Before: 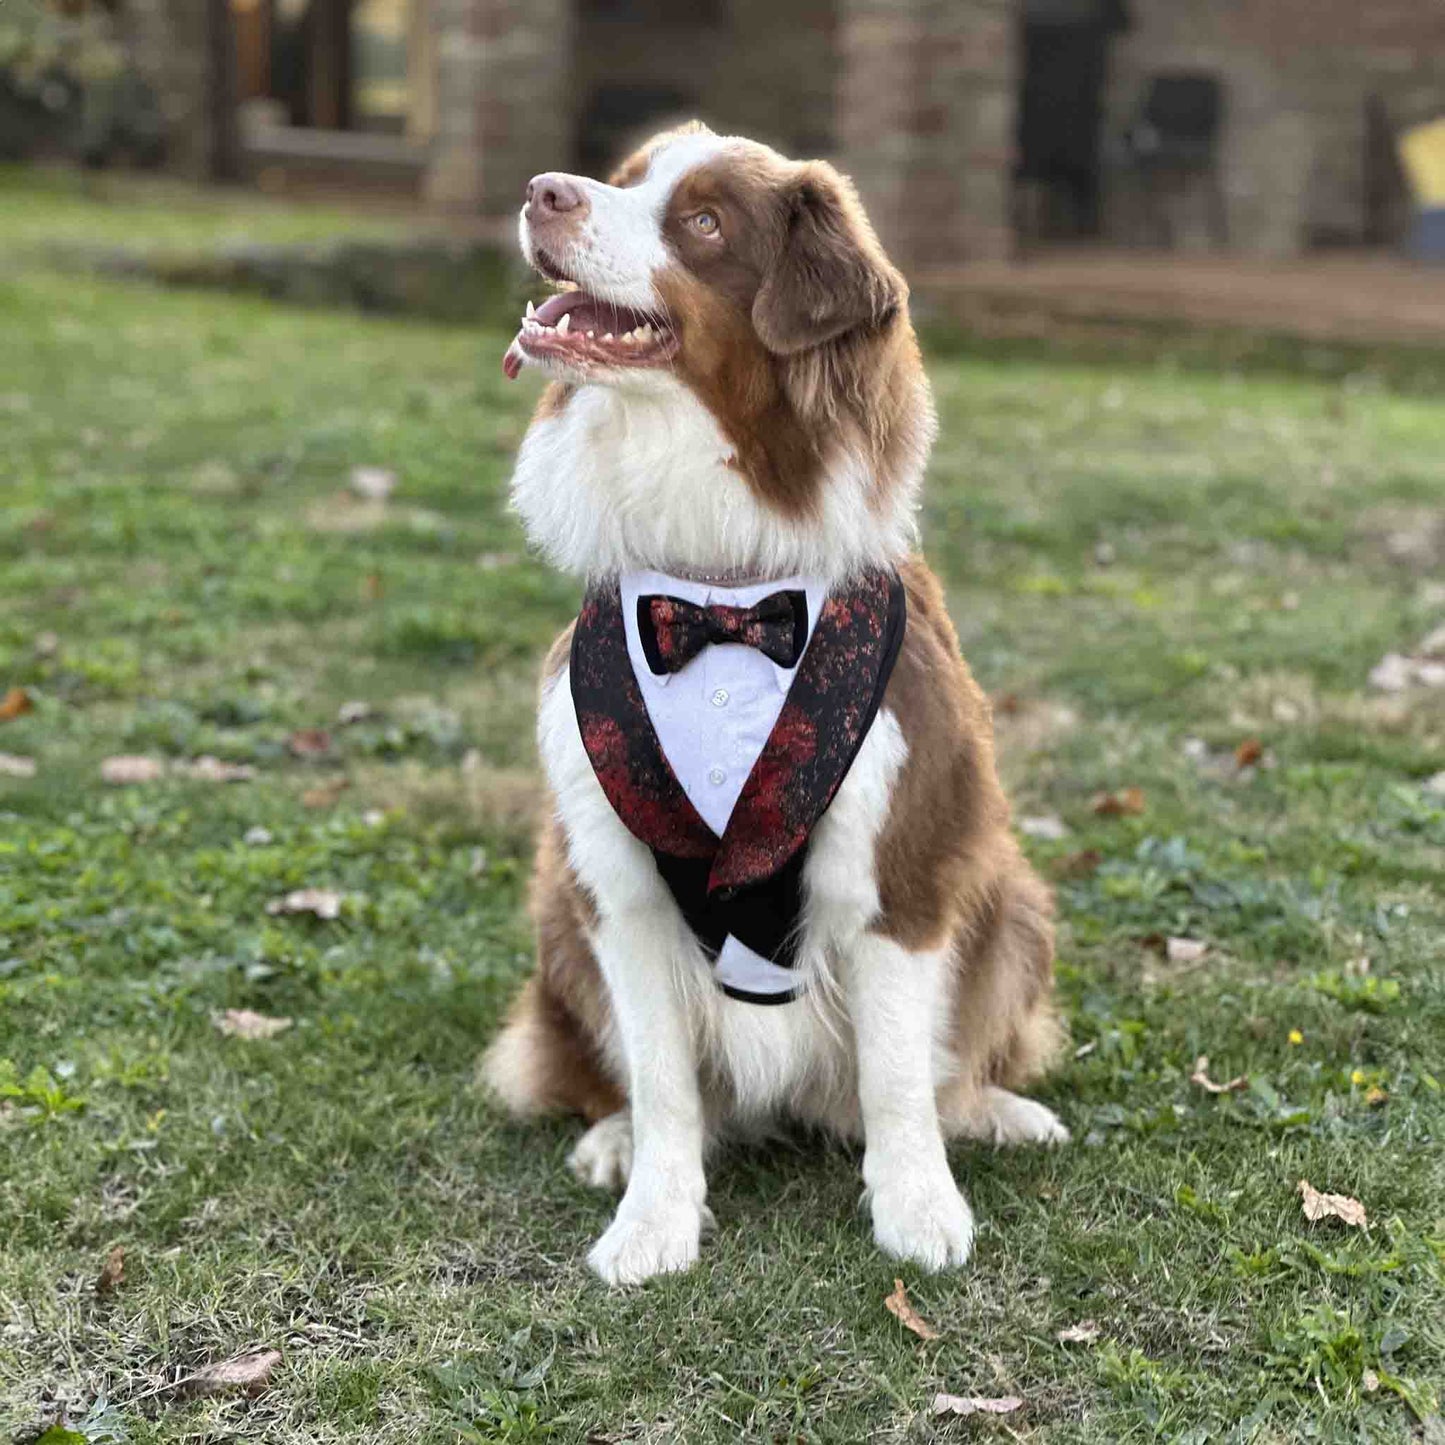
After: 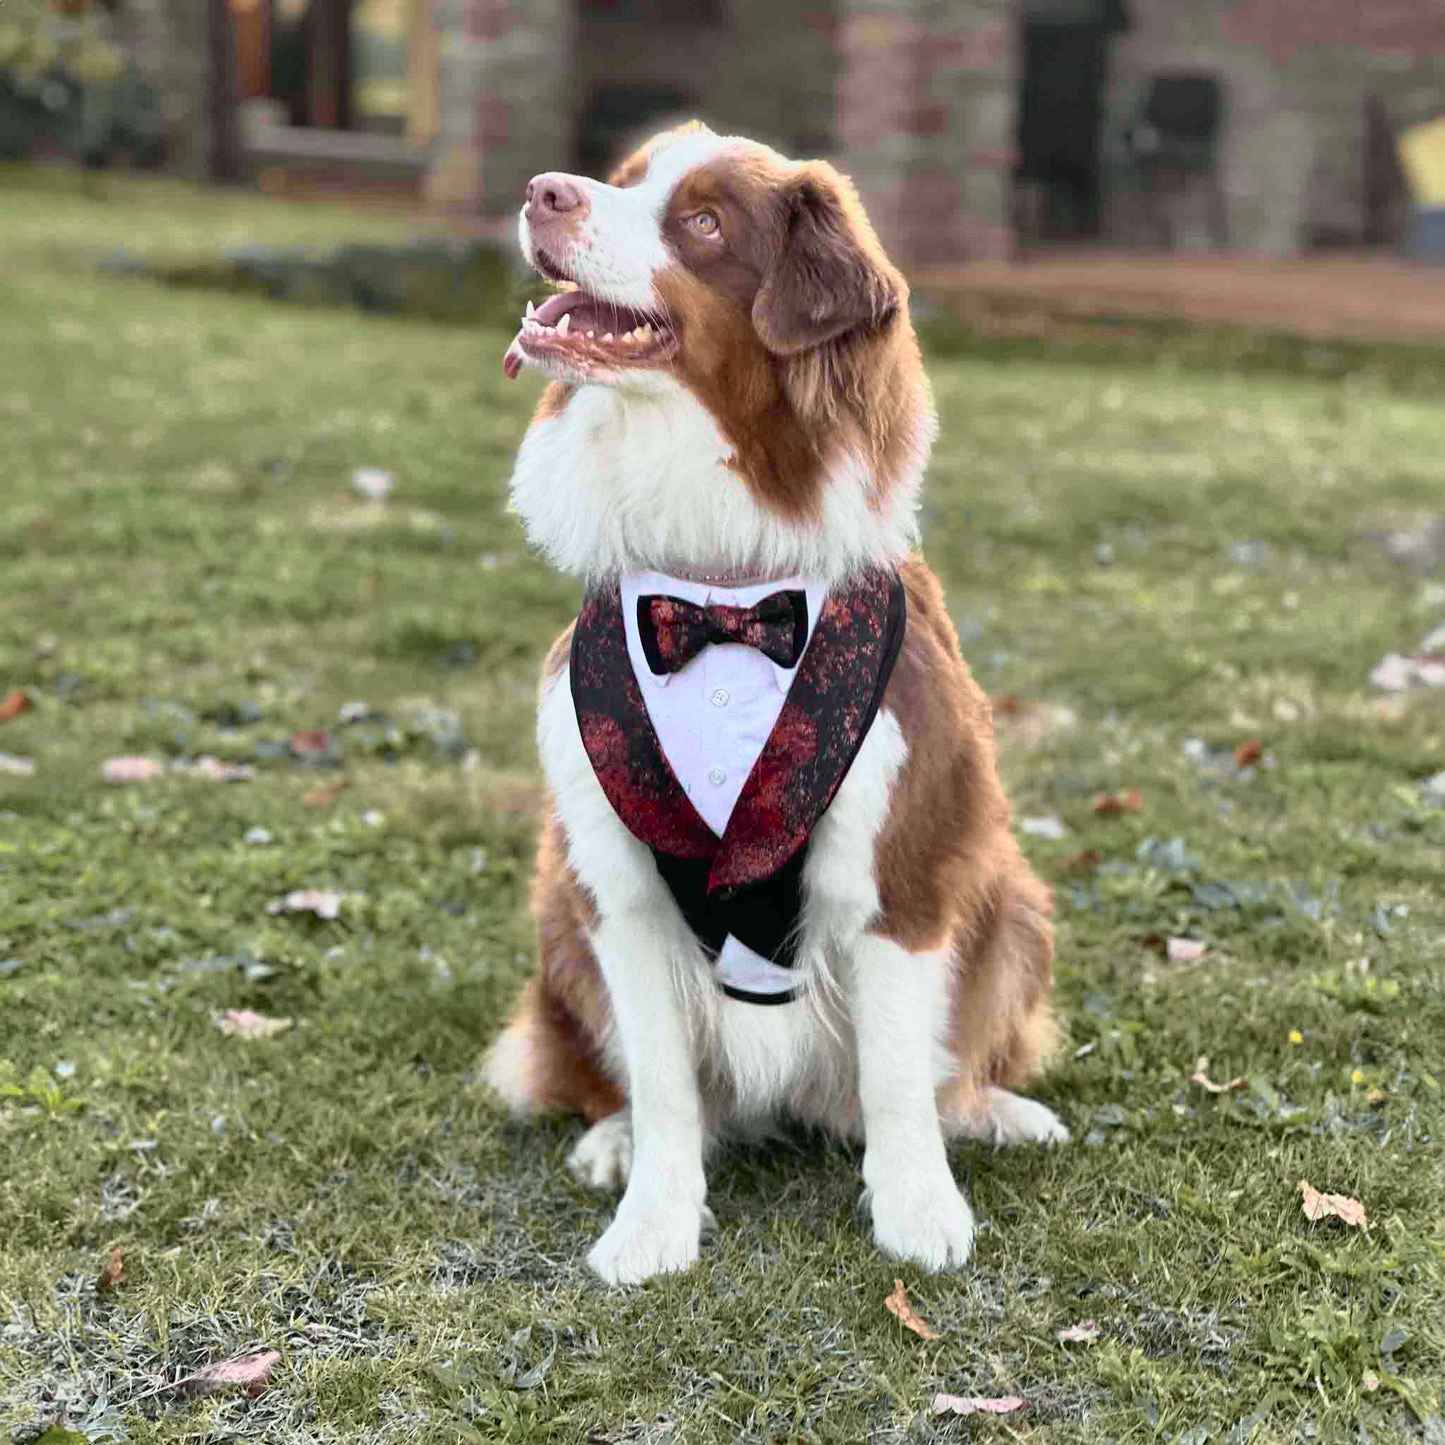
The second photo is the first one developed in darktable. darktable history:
shadows and highlights: on, module defaults
contrast brightness saturation: saturation -0.05
tone curve: curves: ch0 [(0, 0) (0.105, 0.068) (0.195, 0.162) (0.283, 0.283) (0.384, 0.404) (0.485, 0.531) (0.638, 0.681) (0.795, 0.879) (1, 0.977)]; ch1 [(0, 0) (0.161, 0.092) (0.35, 0.33) (0.379, 0.401) (0.456, 0.469) (0.504, 0.501) (0.512, 0.523) (0.58, 0.597) (0.635, 0.646) (1, 1)]; ch2 [(0, 0) (0.371, 0.362) (0.437, 0.437) (0.5, 0.5) (0.53, 0.523) (0.56, 0.58) (0.622, 0.606) (1, 1)], color space Lab, independent channels, preserve colors none
